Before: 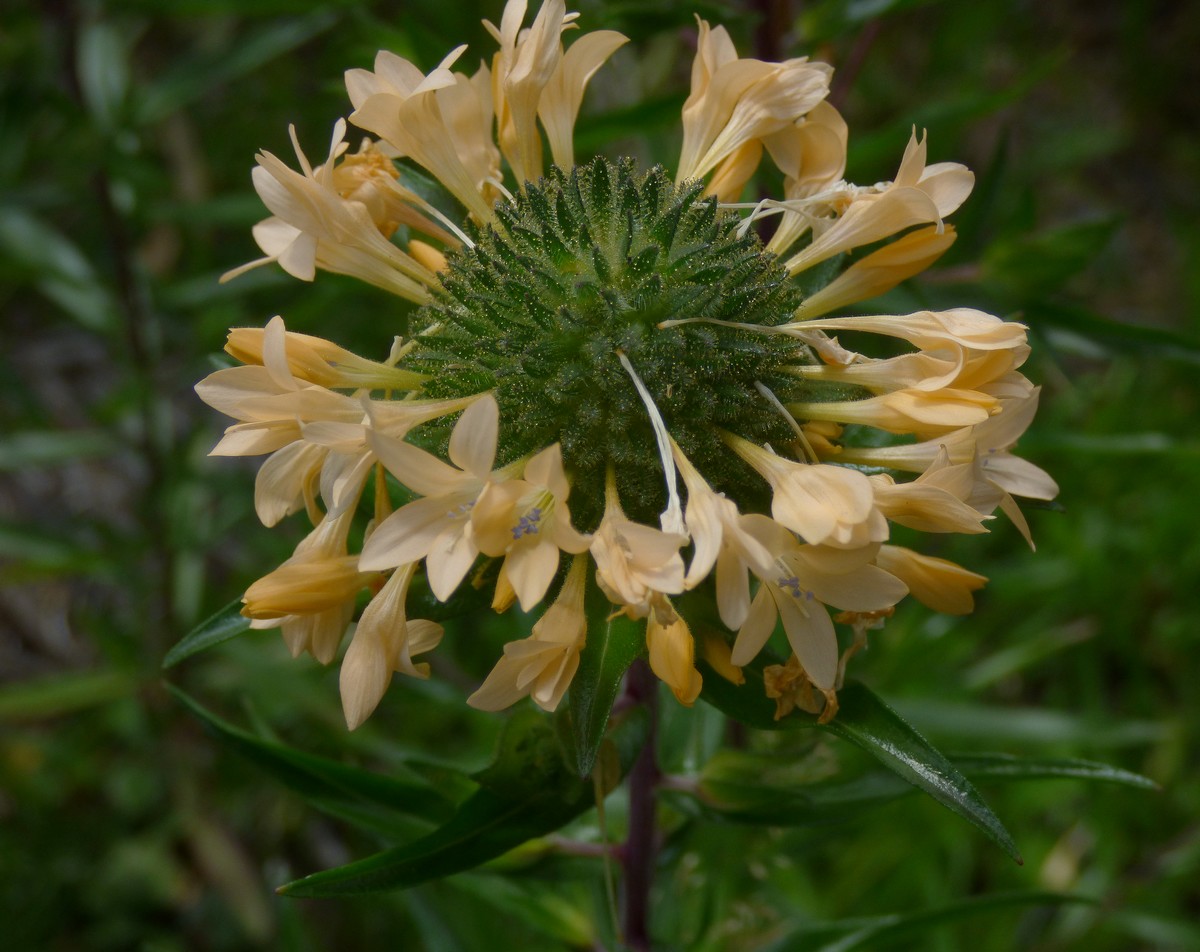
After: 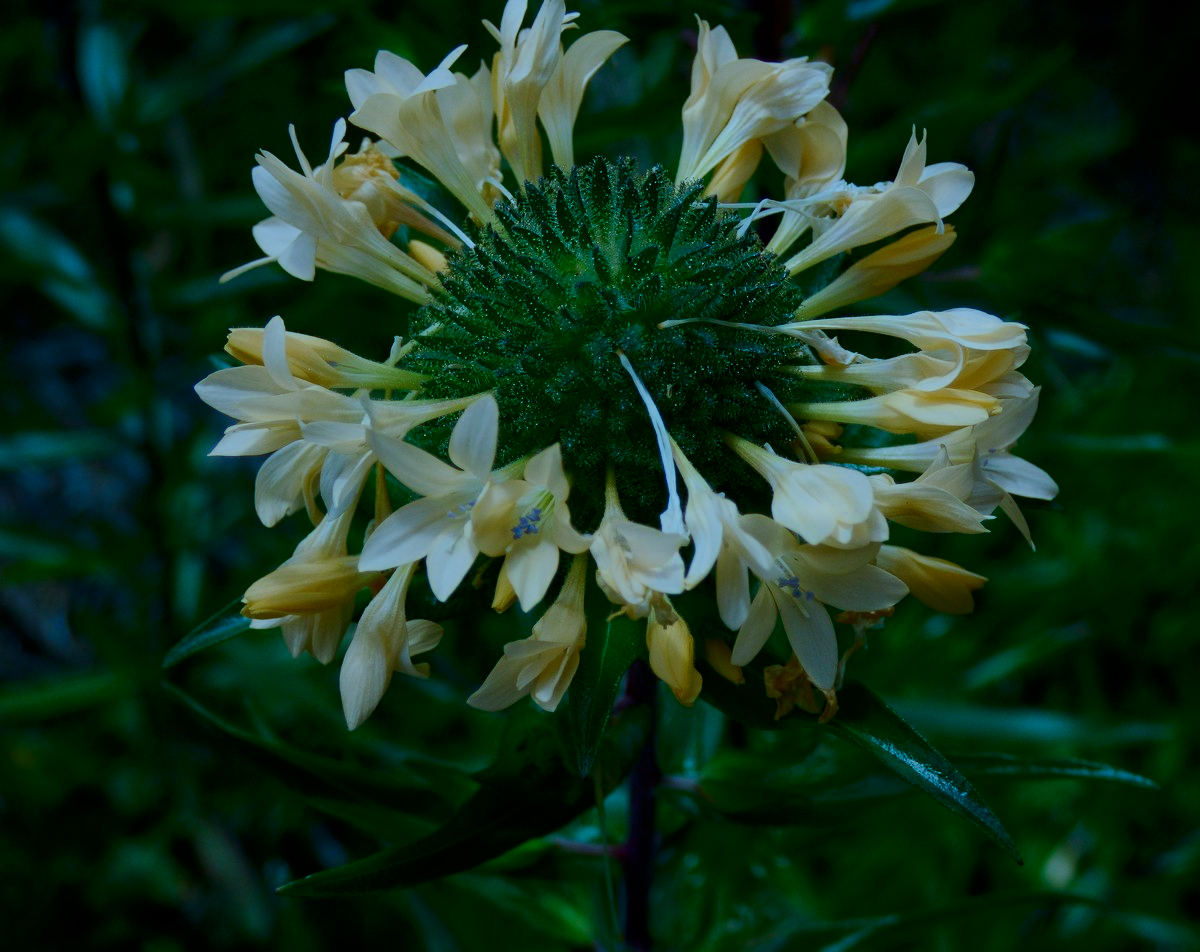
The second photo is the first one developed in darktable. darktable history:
contrast brightness saturation: contrast 0.193, brightness -0.109, saturation 0.212
color calibration: illuminant custom, x 0.431, y 0.394, temperature 3079.22 K, saturation algorithm version 1 (2020)
filmic rgb: black relative exposure -6.95 EV, white relative exposure 5.66 EV, hardness 2.86
